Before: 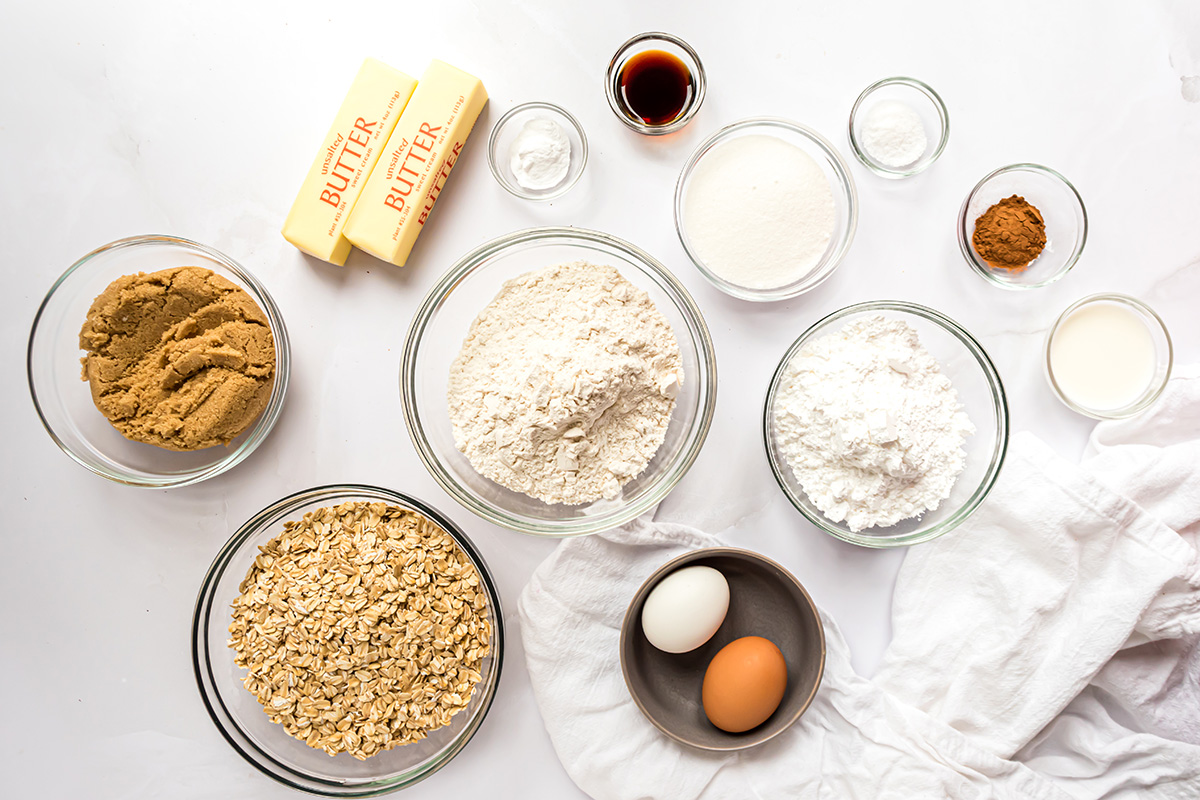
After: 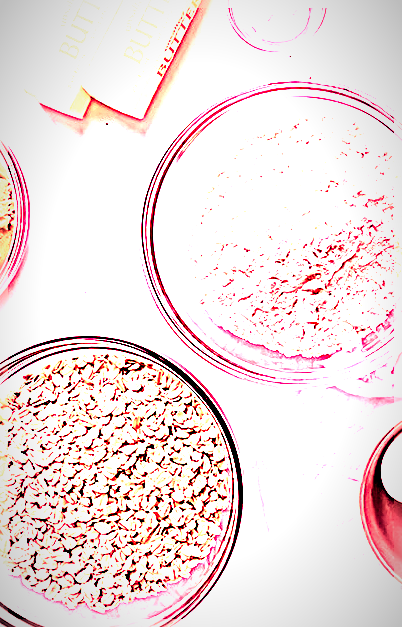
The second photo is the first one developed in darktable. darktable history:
crop and rotate: left 21.77%, top 18.528%, right 44.676%, bottom 2.997%
white balance: red 4.26, blue 1.802
vignetting: fall-off radius 60%, automatic ratio true
color balance rgb: global offset › luminance -0.51%, perceptual saturation grading › global saturation 27.53%, perceptual saturation grading › highlights -25%, perceptual saturation grading › shadows 25%, perceptual brilliance grading › highlights 6.62%, perceptual brilliance grading › mid-tones 17.07%, perceptual brilliance grading › shadows -5.23%
sharpen: radius 3.158, amount 1.731
velvia: on, module defaults
